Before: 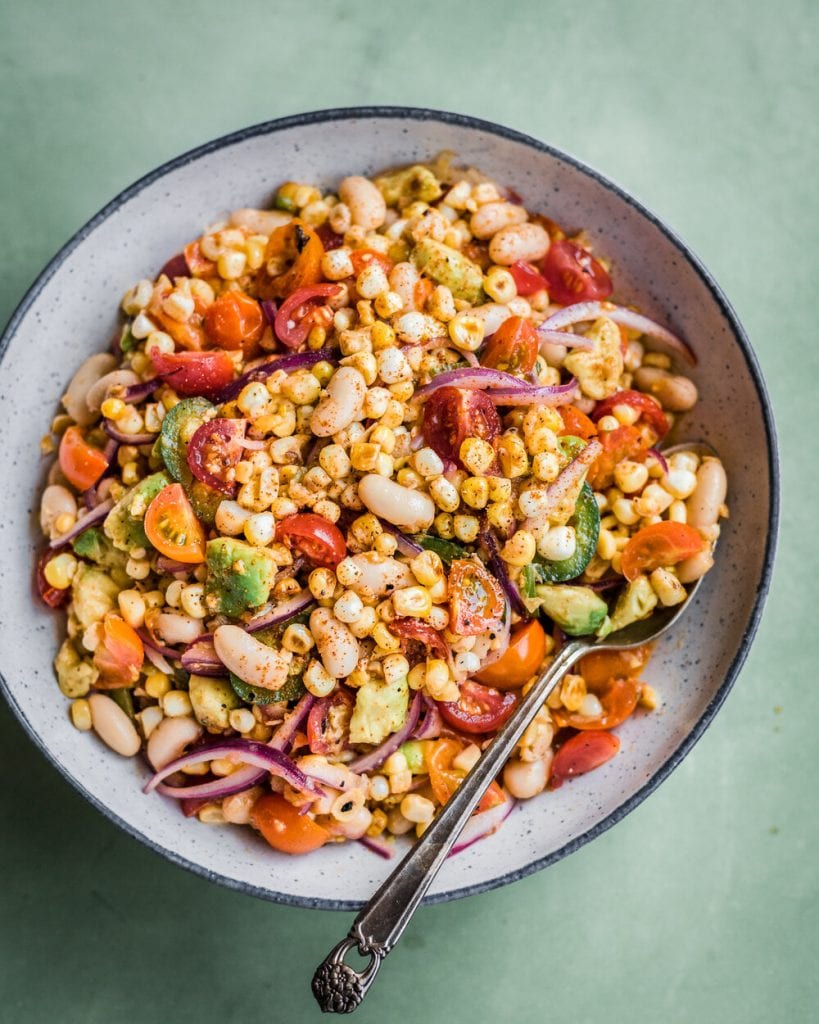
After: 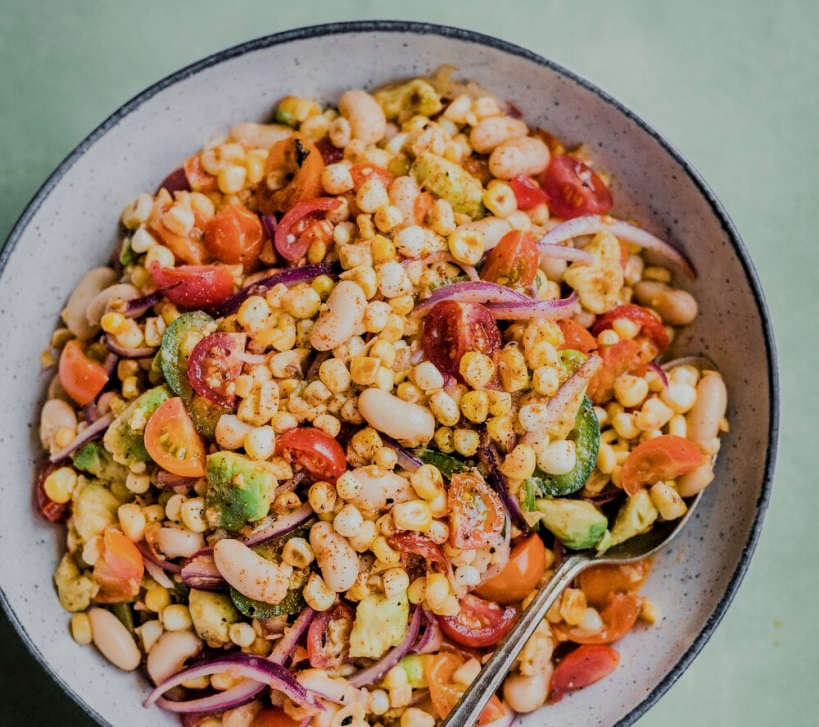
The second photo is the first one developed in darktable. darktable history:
filmic rgb: black relative exposure -7.18 EV, white relative exposure 5.34 EV, hardness 3.03
crop and rotate: top 8.453%, bottom 20.535%
